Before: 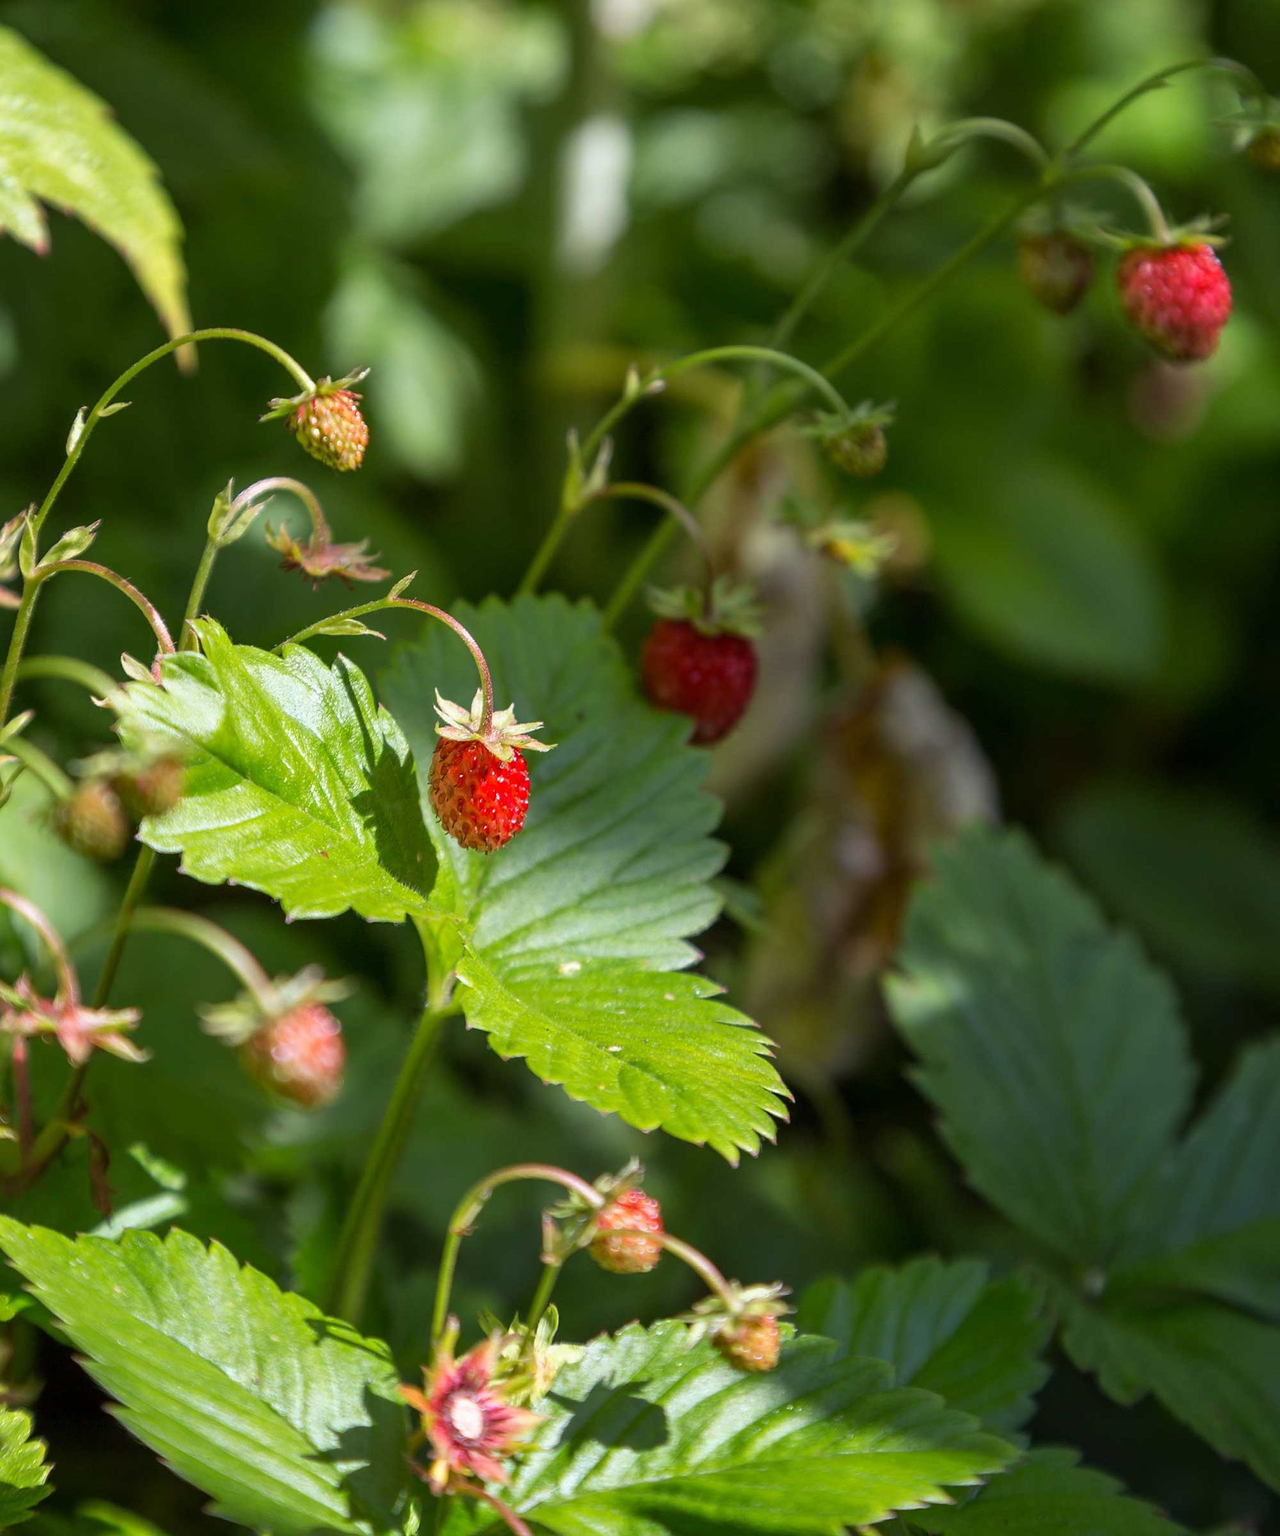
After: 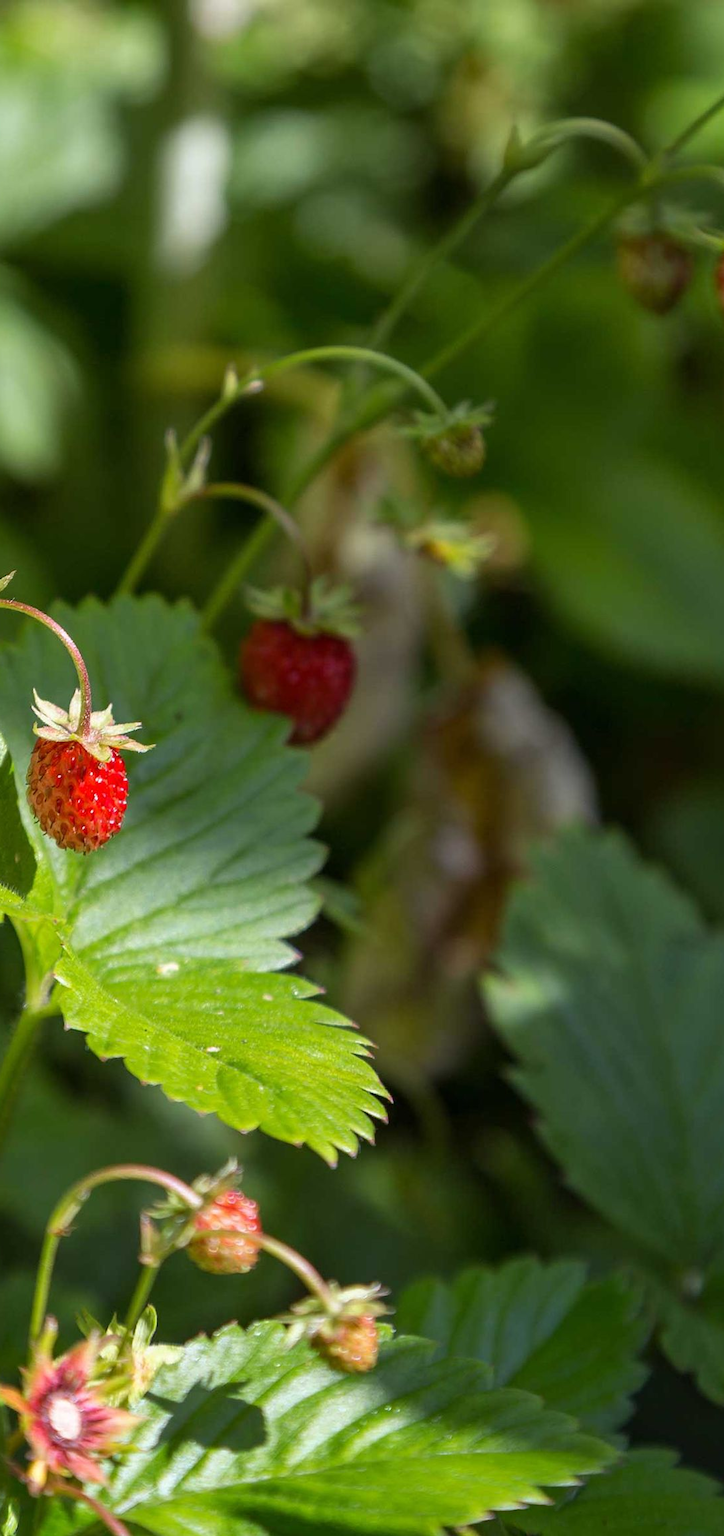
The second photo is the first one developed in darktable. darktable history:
crop: left 31.42%, top 0.022%, right 11.941%
